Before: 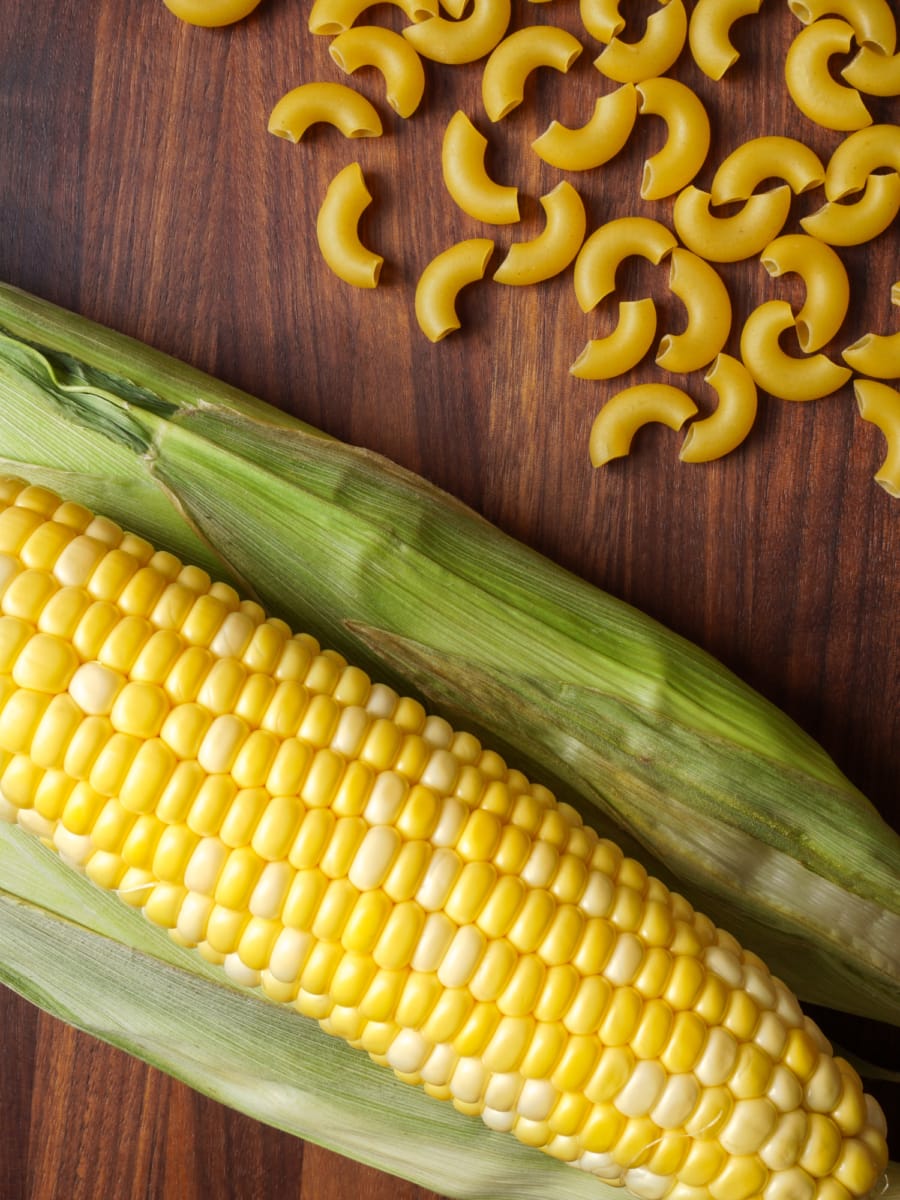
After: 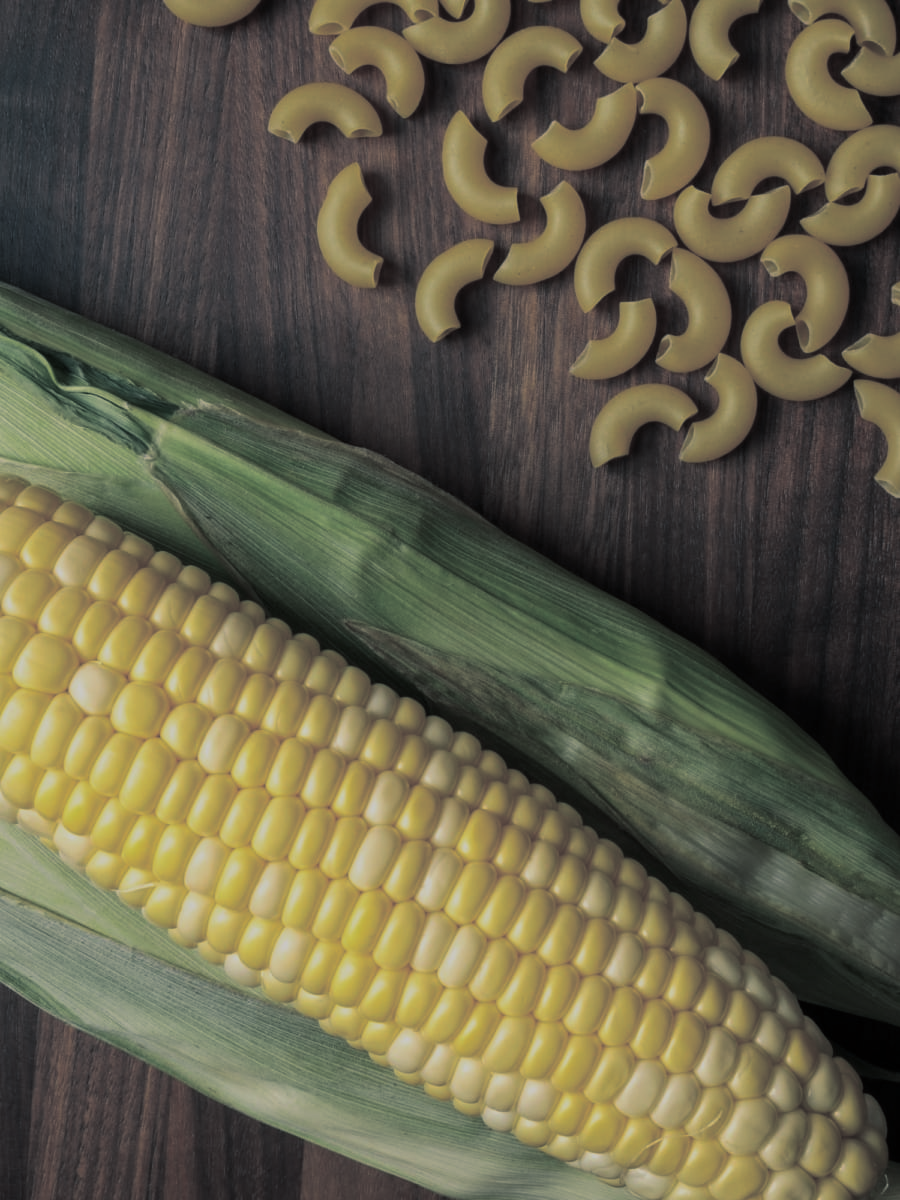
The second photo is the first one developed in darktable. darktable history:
exposure: black level correction 0, exposure -0.766 EV, compensate highlight preservation false
split-toning: shadows › hue 205.2°, shadows › saturation 0.29, highlights › hue 50.4°, highlights › saturation 0.38, balance -49.9
